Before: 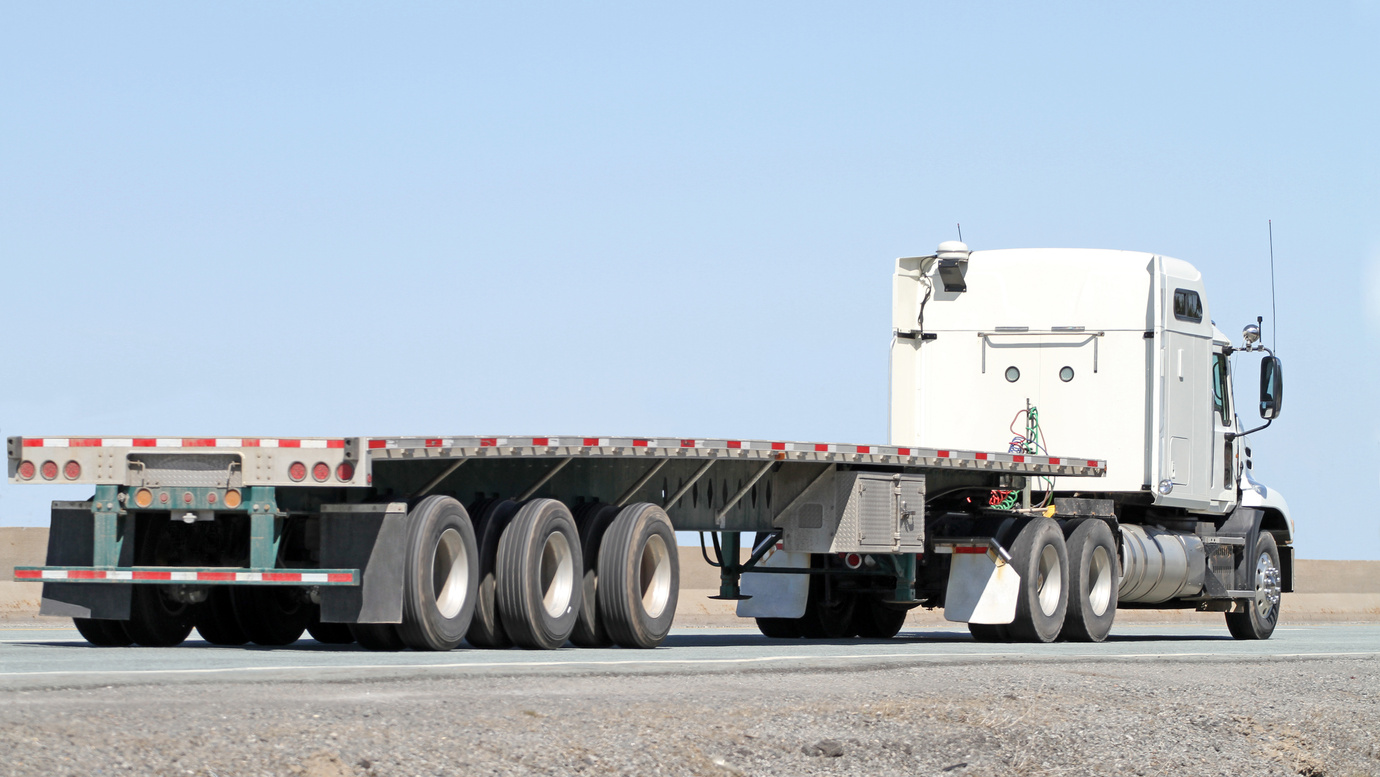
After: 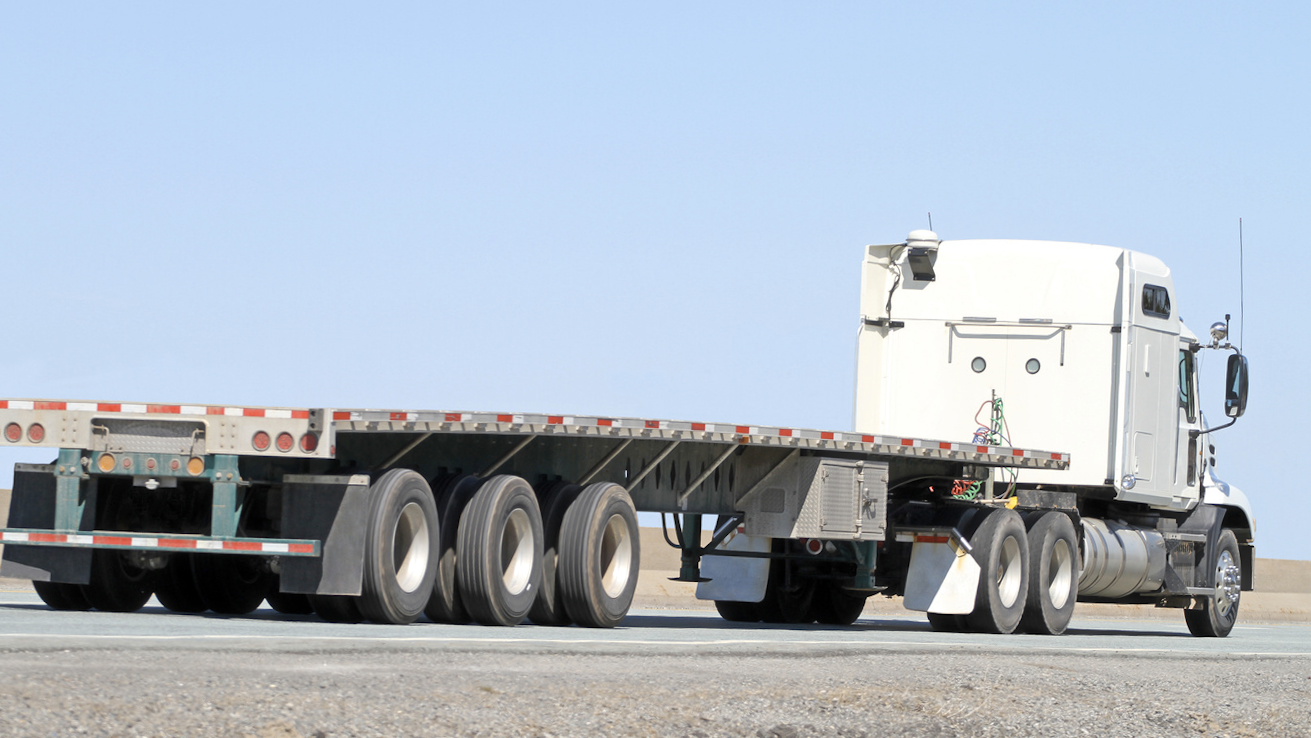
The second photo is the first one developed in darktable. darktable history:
tone equalizer: on, module defaults
crop and rotate: angle -1.69°
haze removal: strength -0.05
color contrast: green-magenta contrast 0.8, blue-yellow contrast 1.1, unbound 0
